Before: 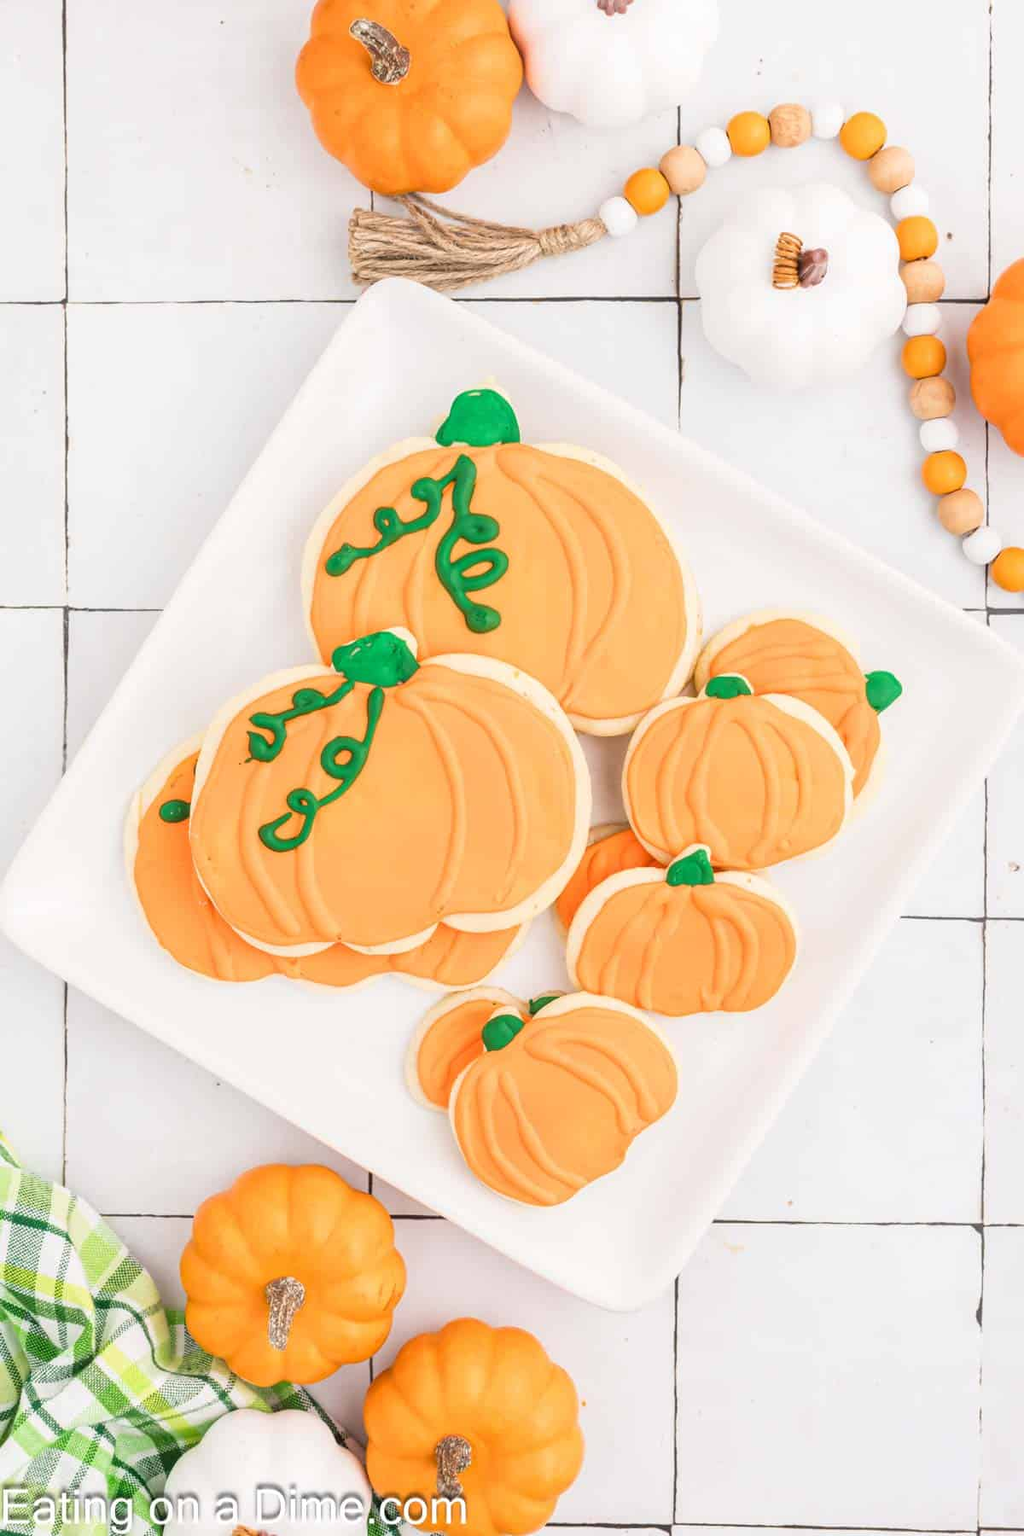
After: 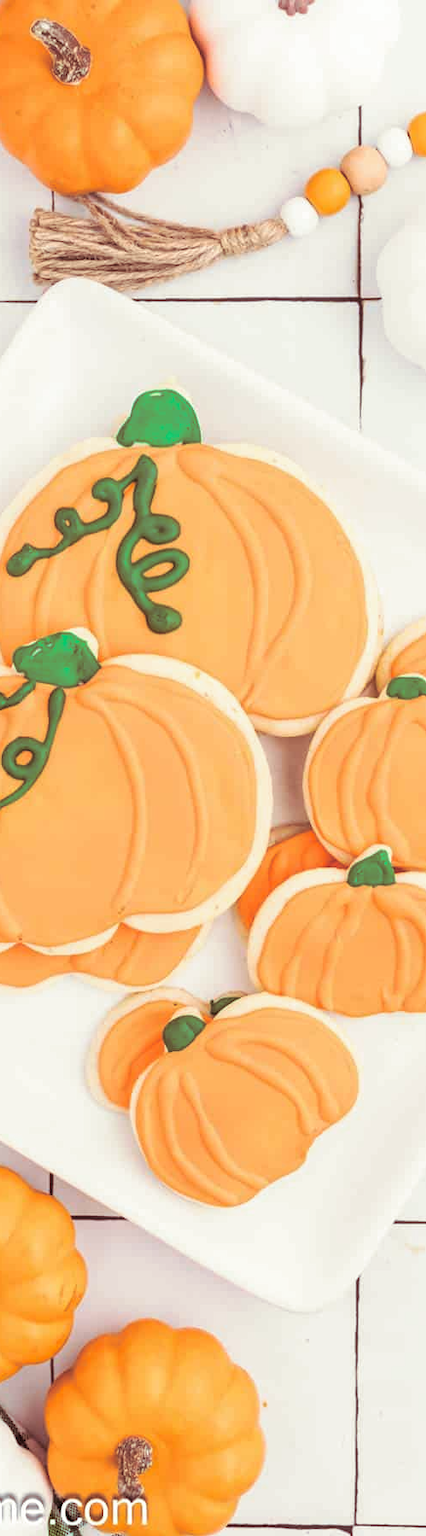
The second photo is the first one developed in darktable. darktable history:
split-toning: on, module defaults
crop: left 31.229%, right 27.105%
